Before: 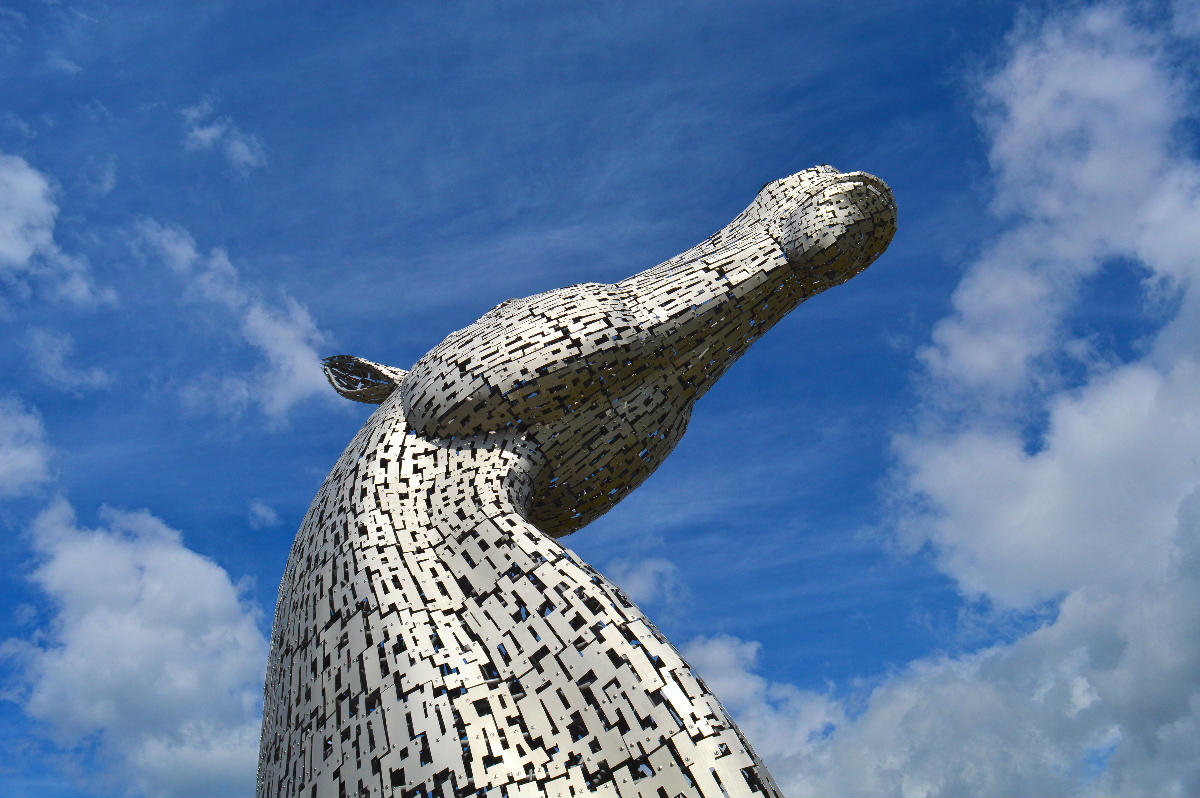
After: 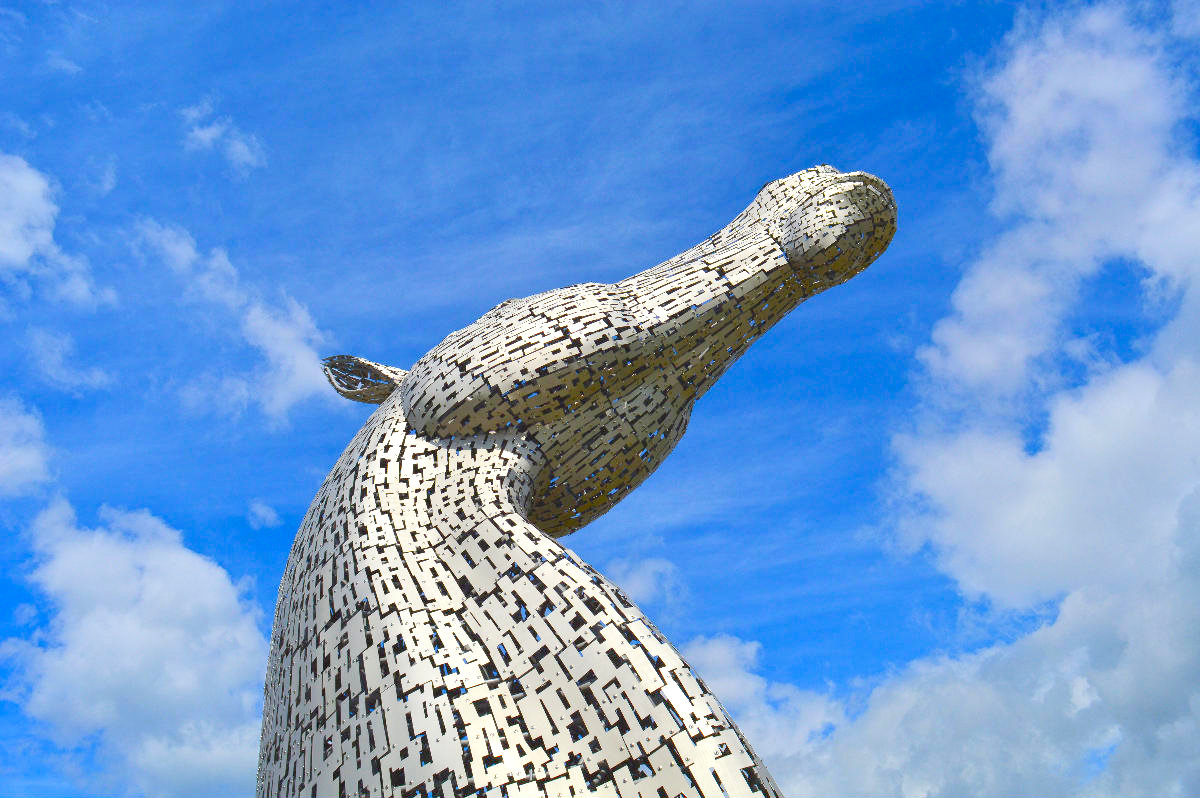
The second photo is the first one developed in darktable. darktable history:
rgb levels: preserve colors max RGB
levels: levels [0, 0.397, 0.955]
